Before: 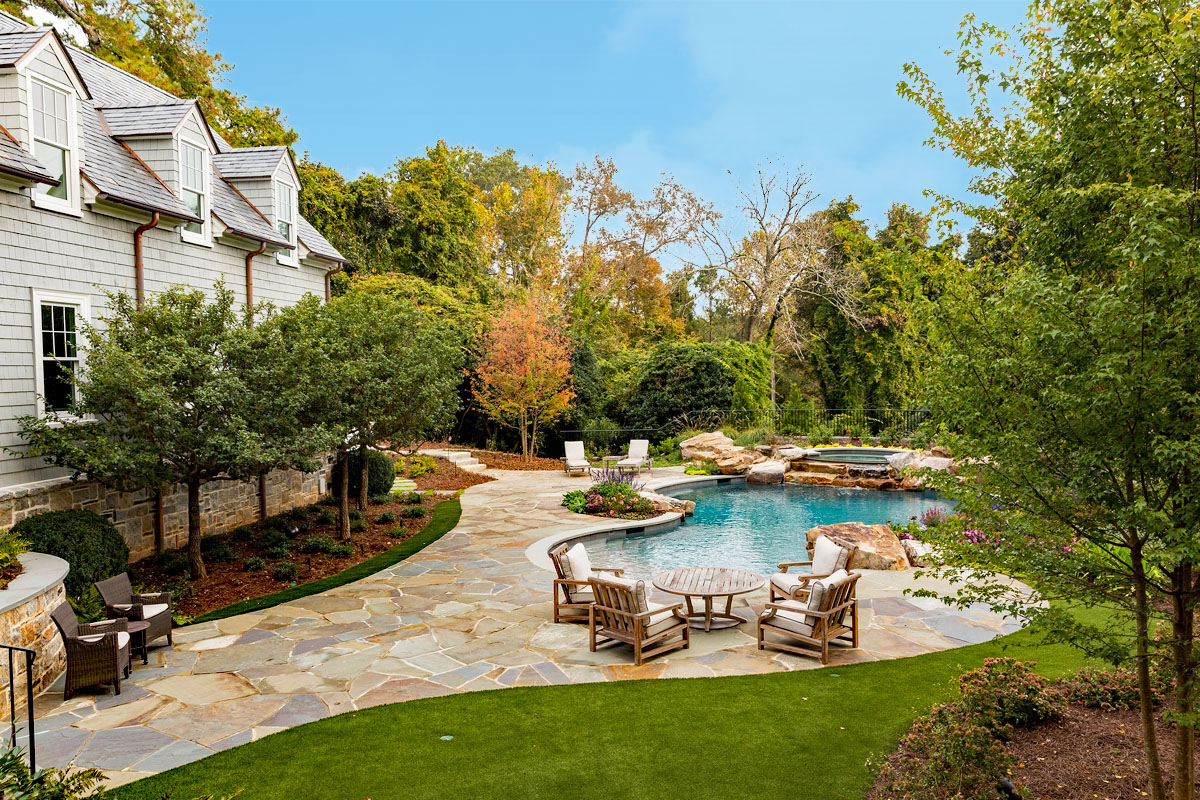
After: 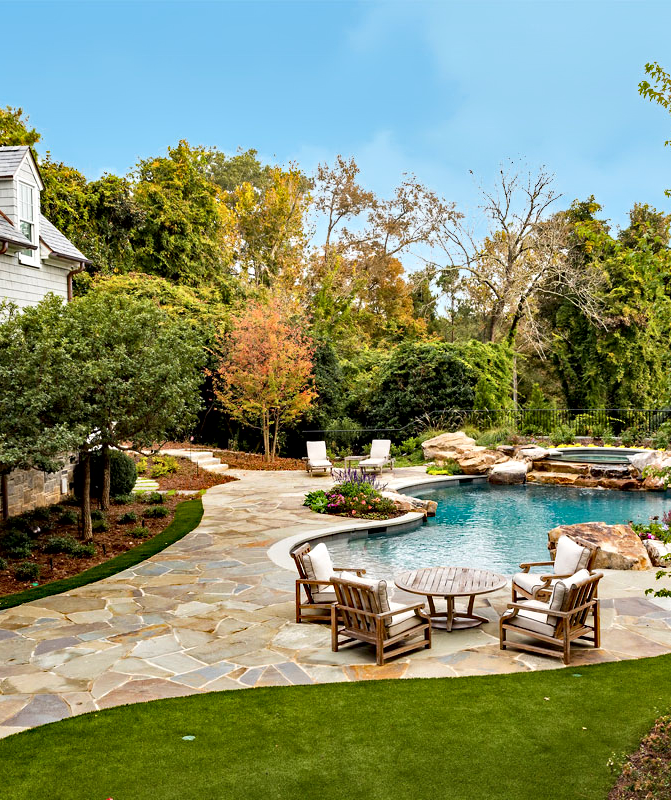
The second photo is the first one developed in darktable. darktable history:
crop: left 21.53%, right 22.538%
contrast equalizer: octaves 7, y [[0.783, 0.666, 0.575, 0.77, 0.556, 0.501], [0.5 ×6], [0.5 ×6], [0, 0.02, 0.272, 0.399, 0.062, 0], [0 ×6]], mix 0.303
local contrast: mode bilateral grid, contrast 20, coarseness 50, detail 120%, midtone range 0.2
